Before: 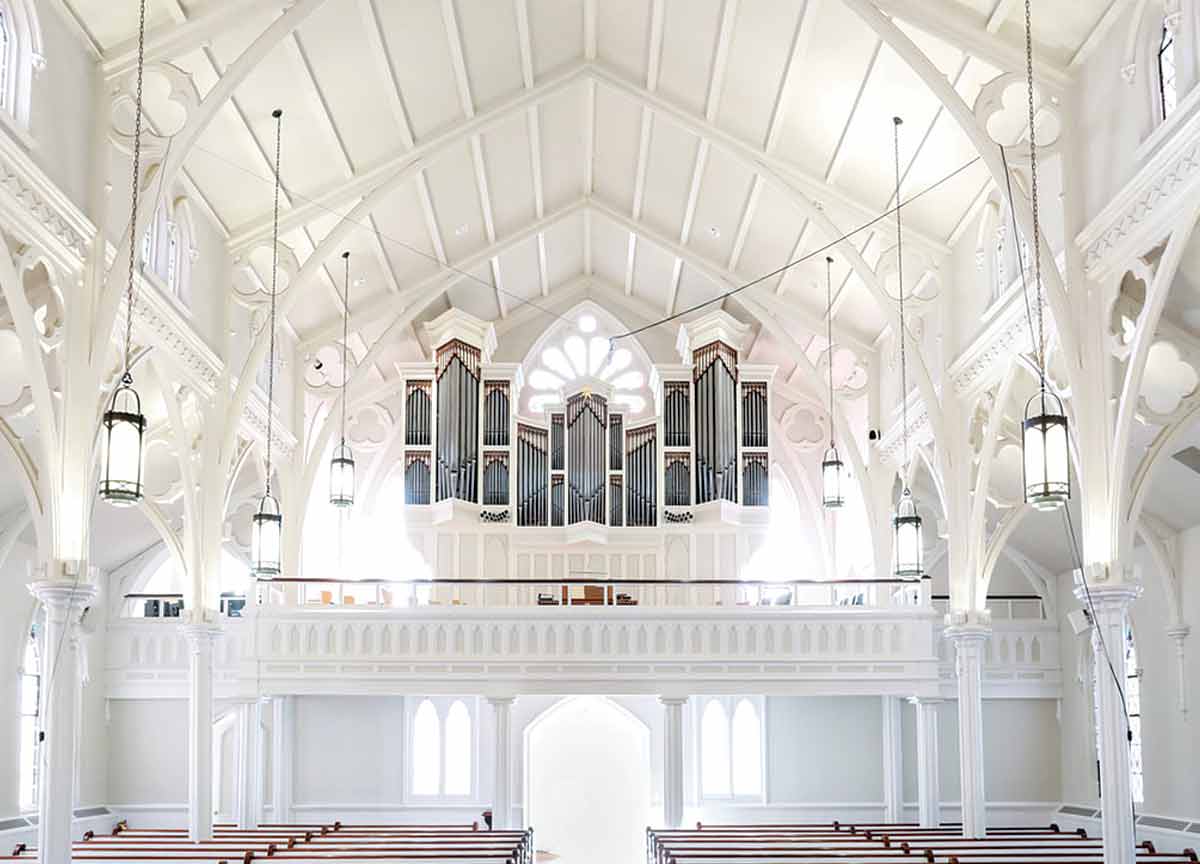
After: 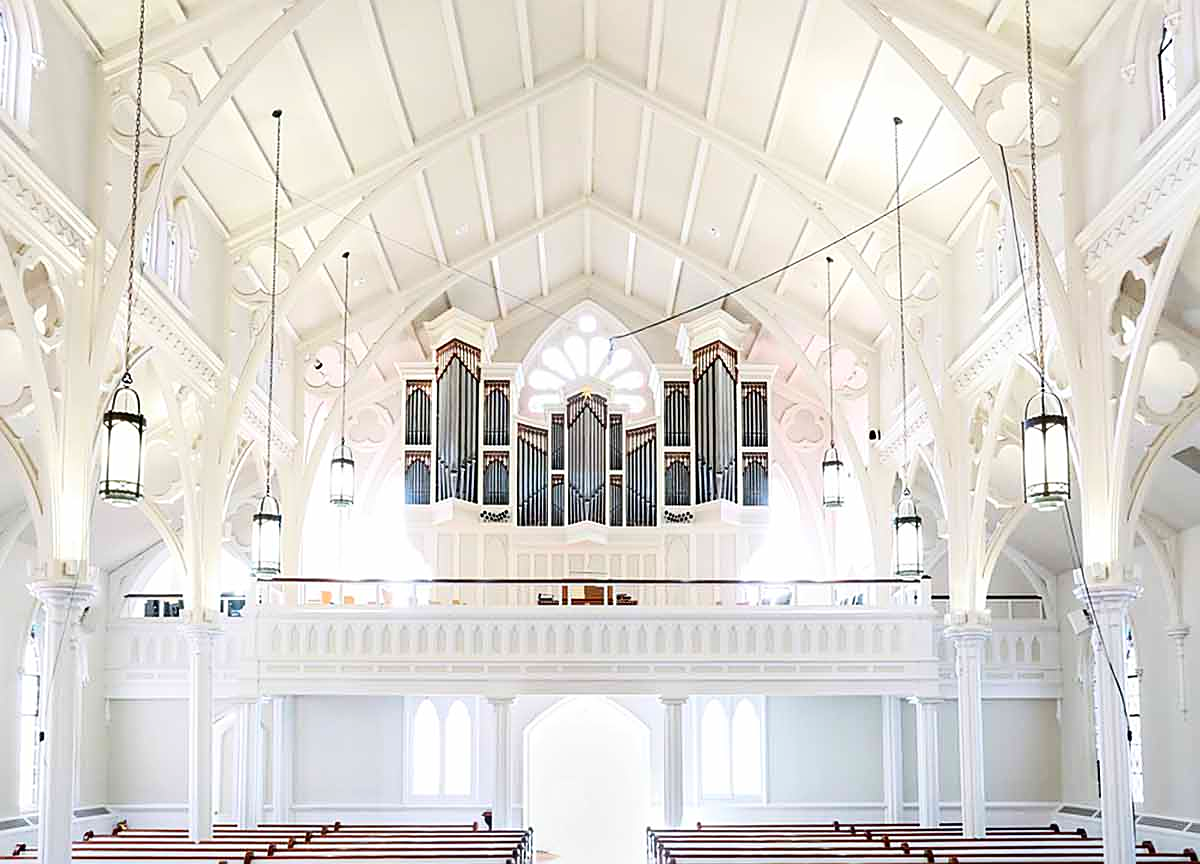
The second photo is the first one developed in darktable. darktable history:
contrast brightness saturation: contrast 0.18, saturation 0.3
sharpen: on, module defaults
